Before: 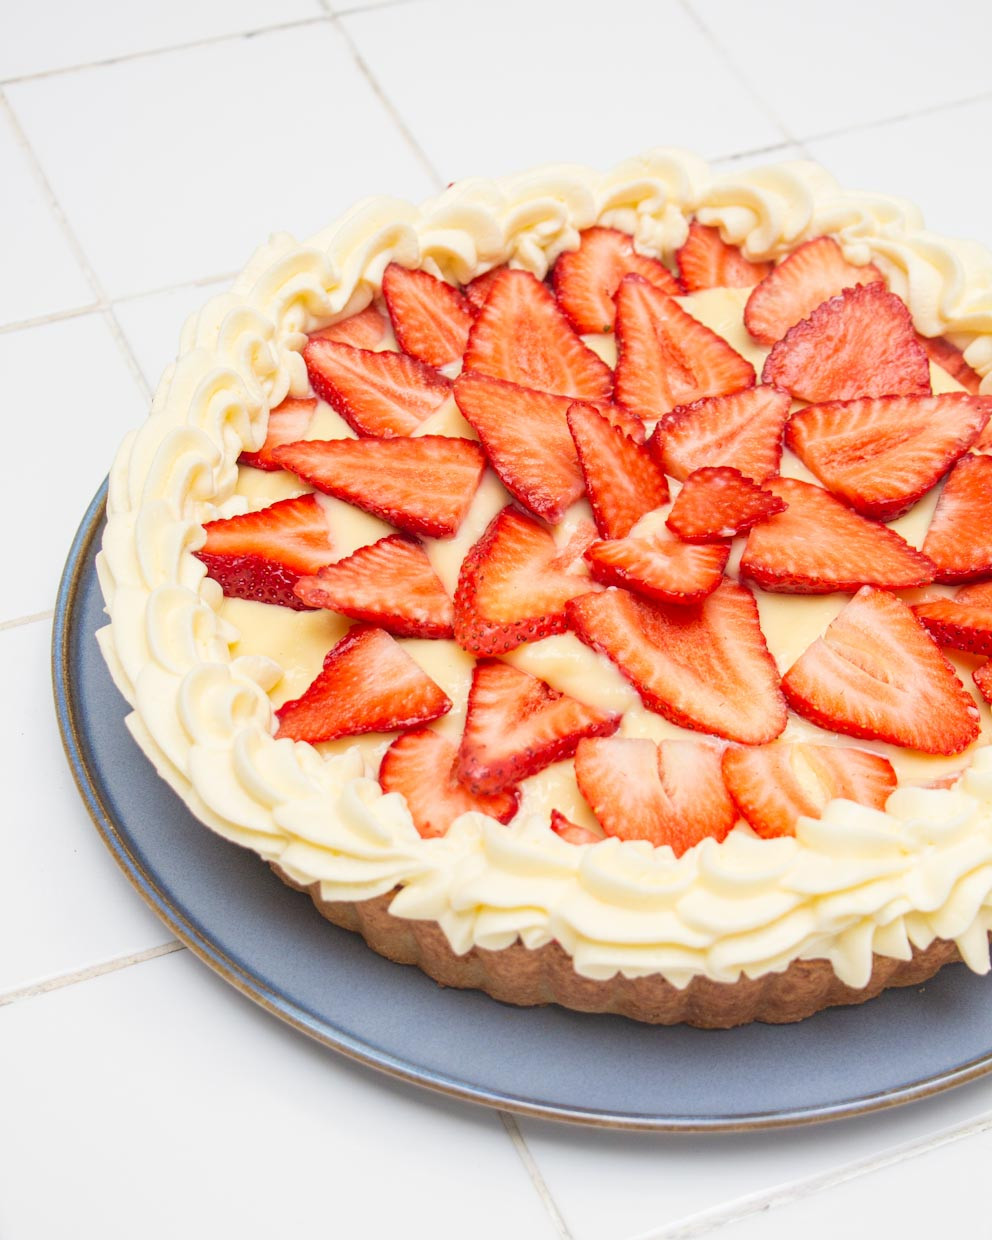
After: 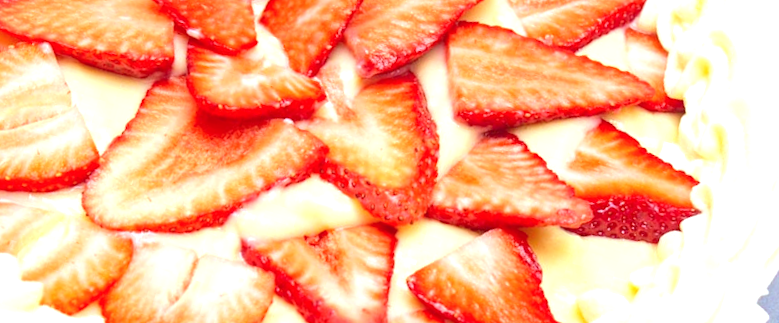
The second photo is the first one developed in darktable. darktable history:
exposure: black level correction -0.002, exposure 0.708 EV, compensate exposure bias true, compensate highlight preservation false
rotate and perspective: rotation -1.17°, automatic cropping off
rgb levels: mode RGB, independent channels, levels [[0, 0.474, 1], [0, 0.5, 1], [0, 0.5, 1]]
crop and rotate: angle 16.12°, top 30.835%, bottom 35.653%
white balance: red 0.925, blue 1.046
